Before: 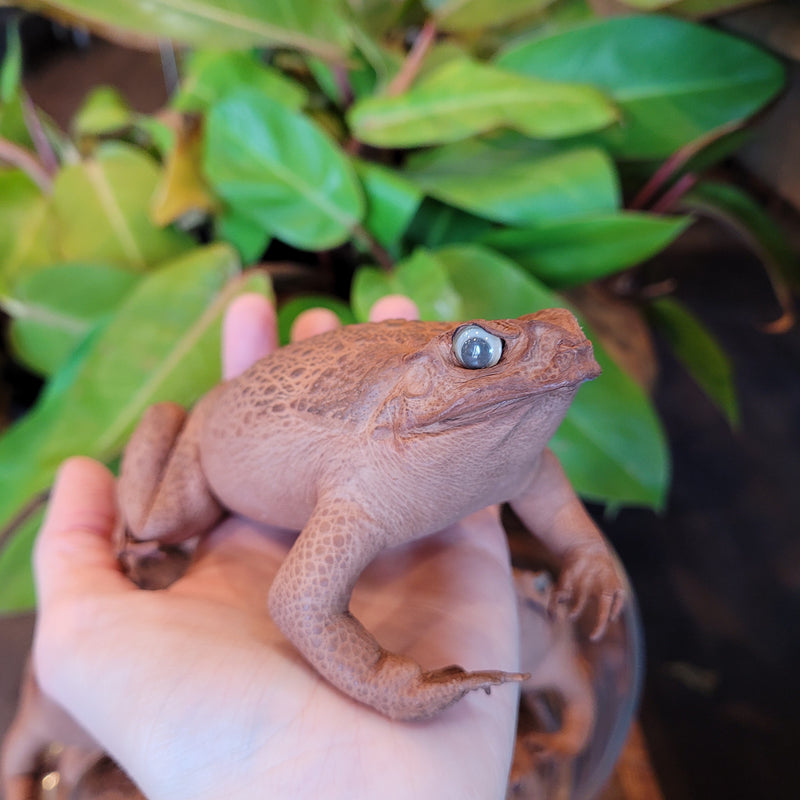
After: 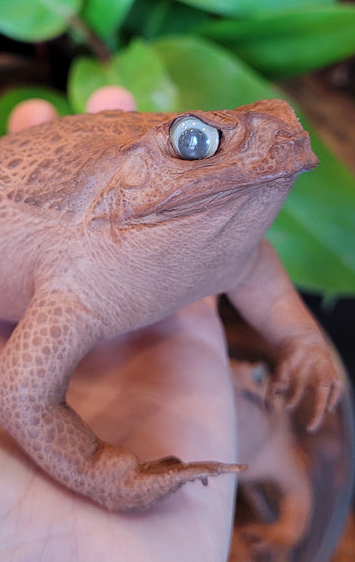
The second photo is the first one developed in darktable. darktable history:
crop: left 35.432%, top 26.233%, right 20.145%, bottom 3.432%
shadows and highlights: shadows 20.91, highlights -82.73, soften with gaussian
